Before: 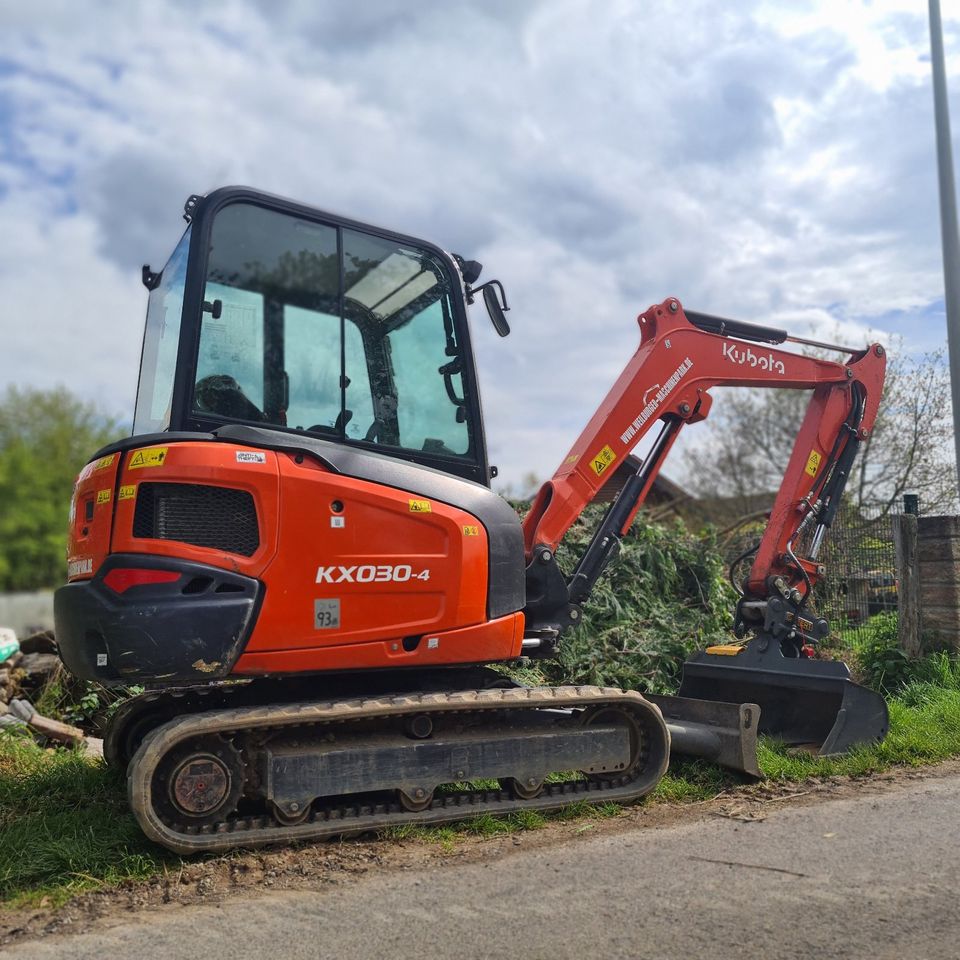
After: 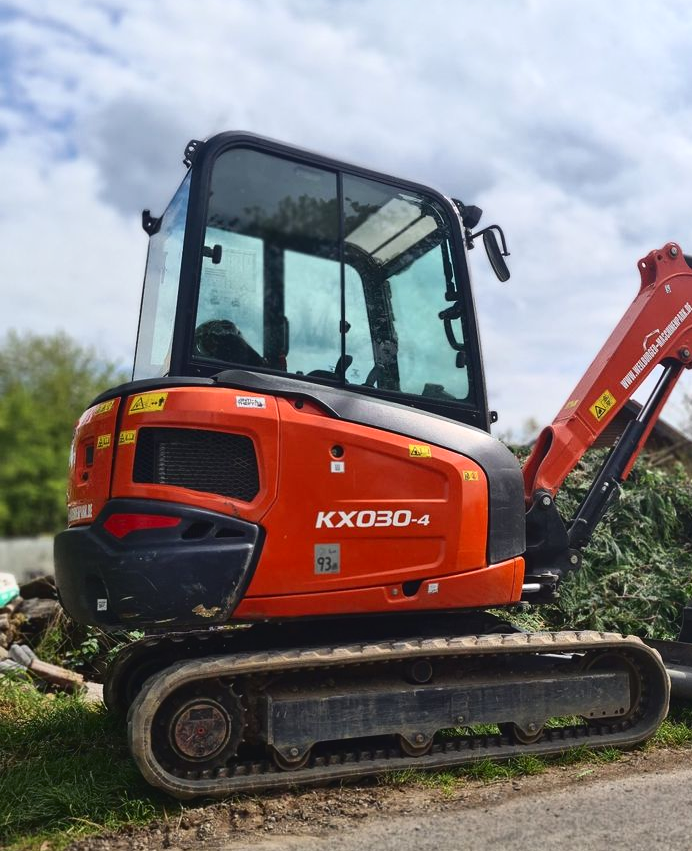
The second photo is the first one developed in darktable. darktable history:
crop: top 5.788%, right 27.885%, bottom 5.549%
tone curve: curves: ch0 [(0, 0) (0.003, 0.036) (0.011, 0.04) (0.025, 0.042) (0.044, 0.052) (0.069, 0.066) (0.1, 0.085) (0.136, 0.106) (0.177, 0.144) (0.224, 0.188) (0.277, 0.241) (0.335, 0.307) (0.399, 0.382) (0.468, 0.466) (0.543, 0.56) (0.623, 0.672) (0.709, 0.772) (0.801, 0.876) (0.898, 0.949) (1, 1)], color space Lab, independent channels, preserve colors none
